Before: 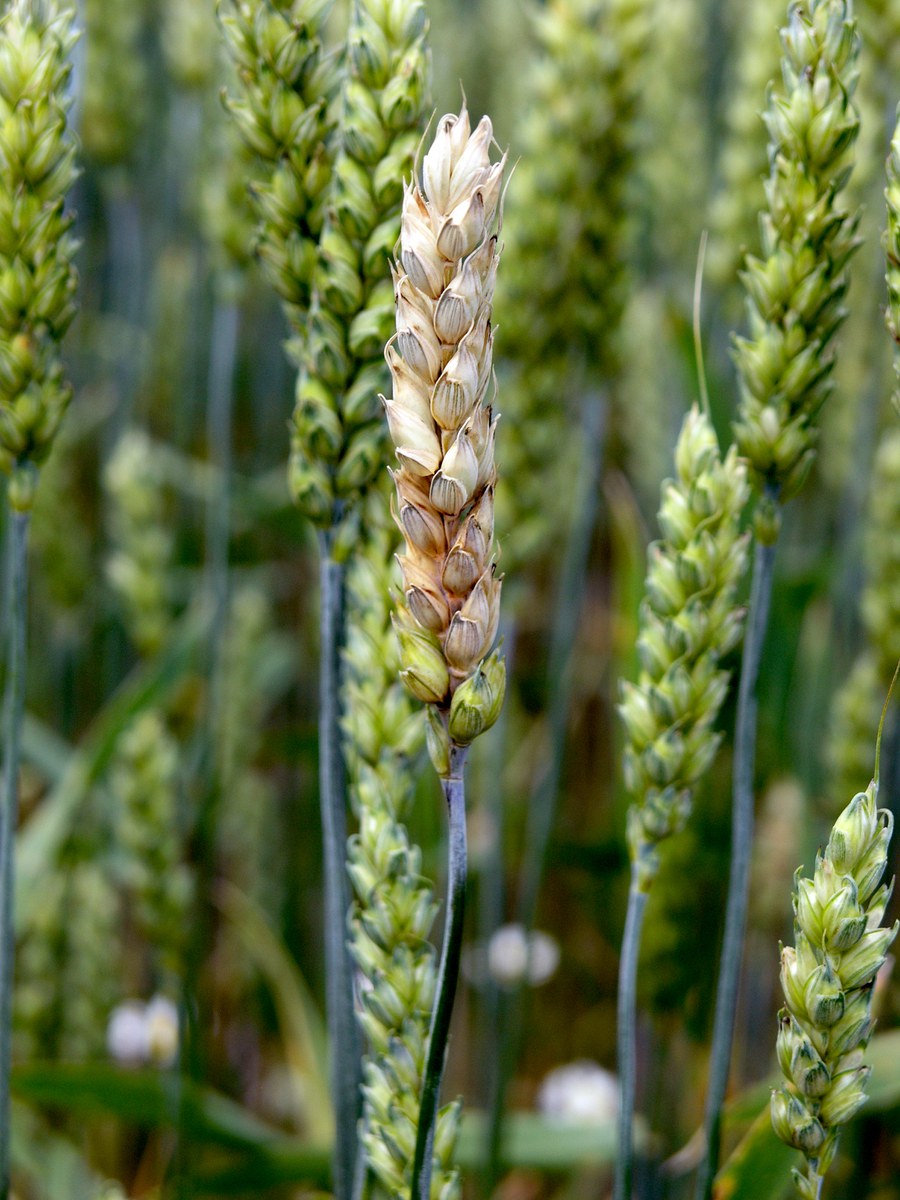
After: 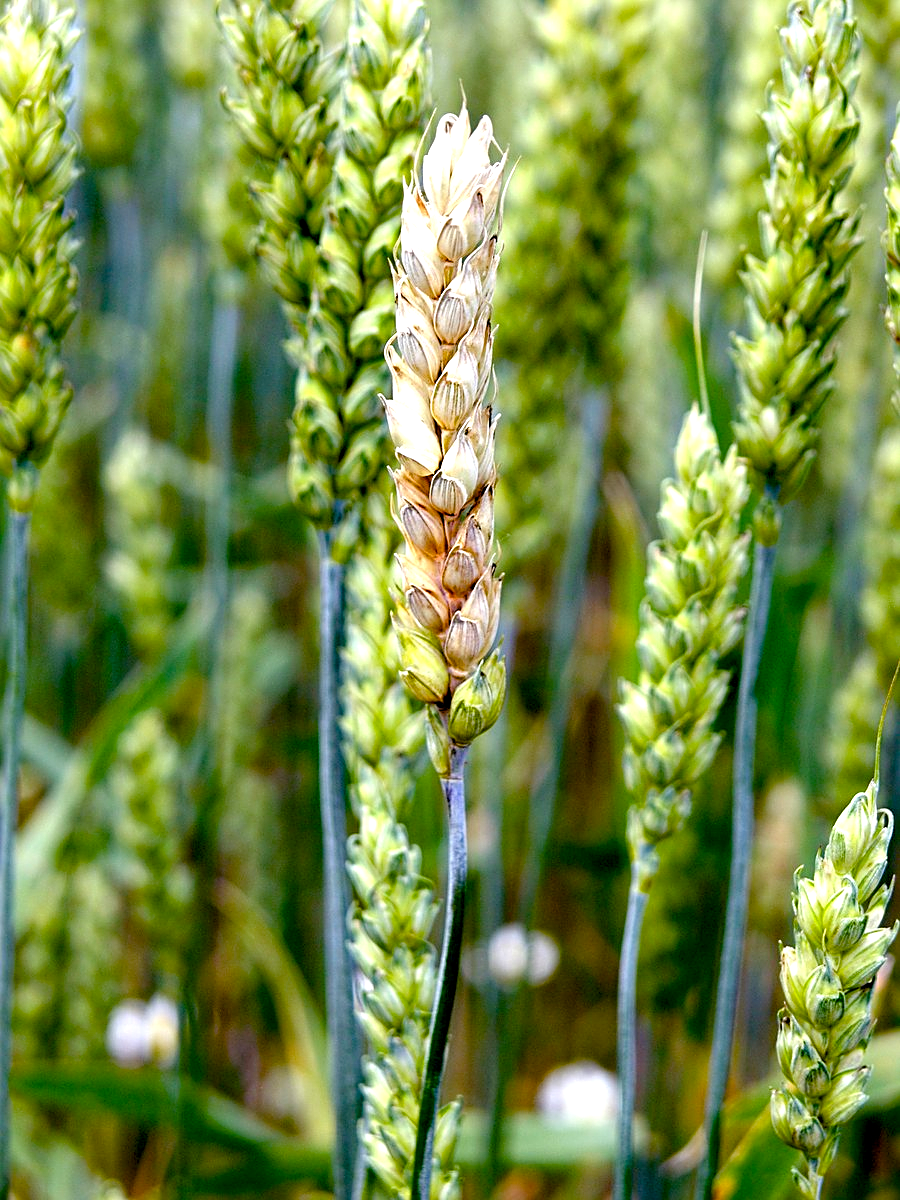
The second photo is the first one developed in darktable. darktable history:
color balance rgb: perceptual saturation grading › global saturation 35%, perceptual saturation grading › highlights -30%, perceptual saturation grading › shadows 35%, perceptual brilliance grading › global brilliance 3%, perceptual brilliance grading › highlights -3%, perceptual brilliance grading › shadows 3%
sharpen: on, module defaults
local contrast: highlights 100%, shadows 100%, detail 120%, midtone range 0.2
exposure: black level correction 0, exposure 0.7 EV, compensate exposure bias true, compensate highlight preservation false
